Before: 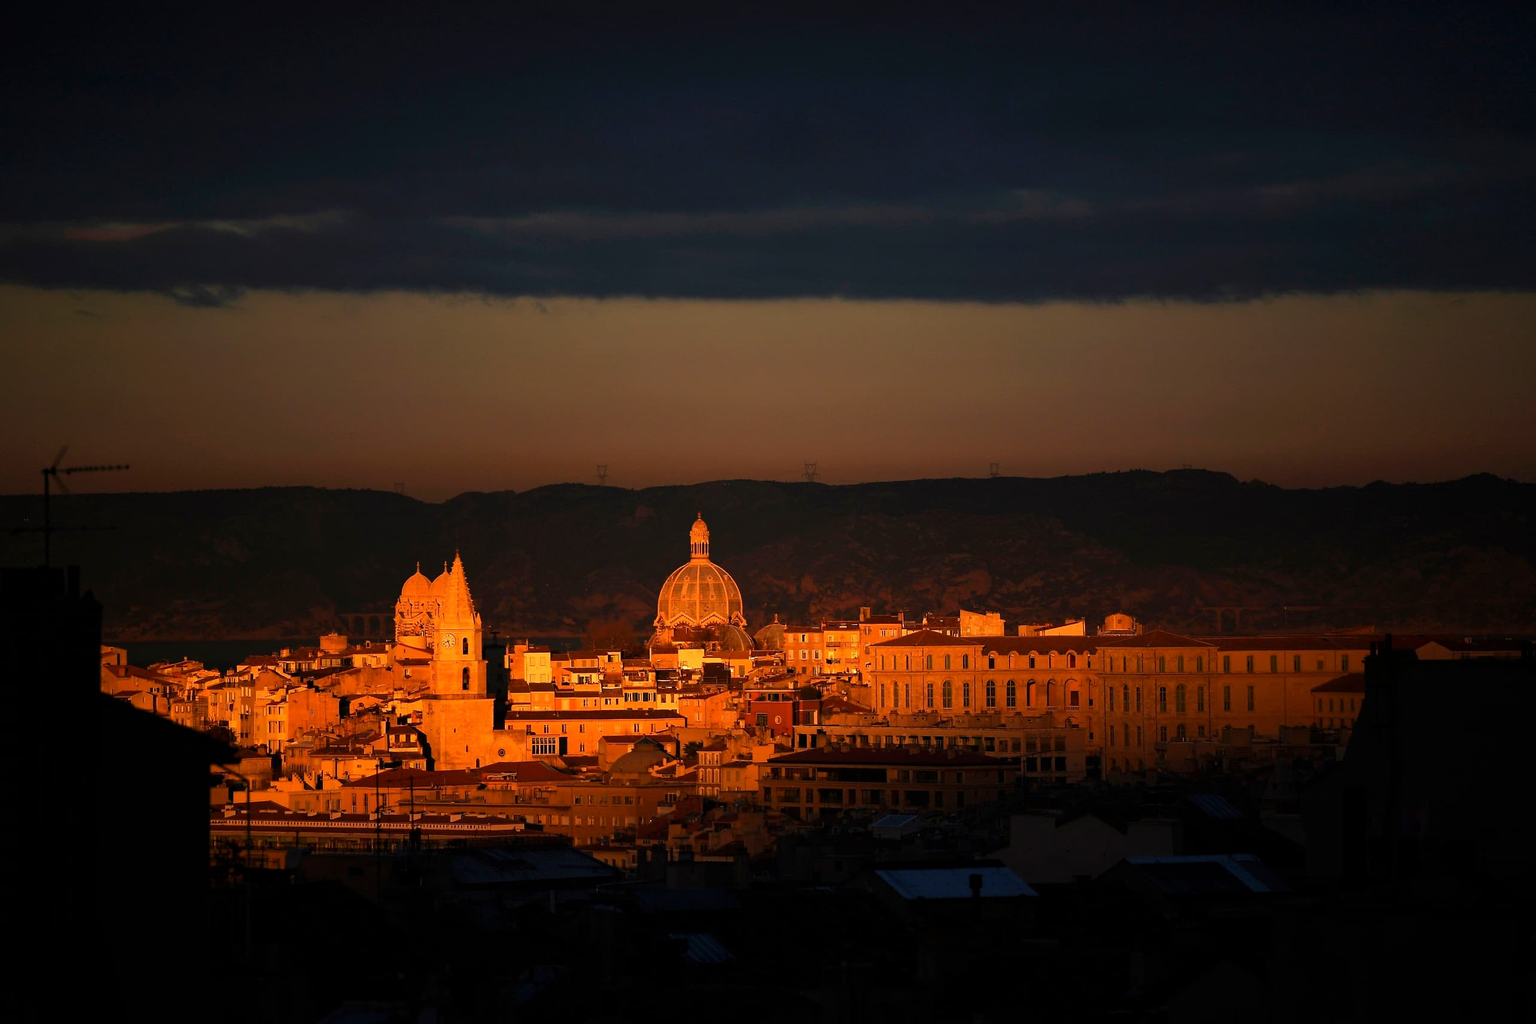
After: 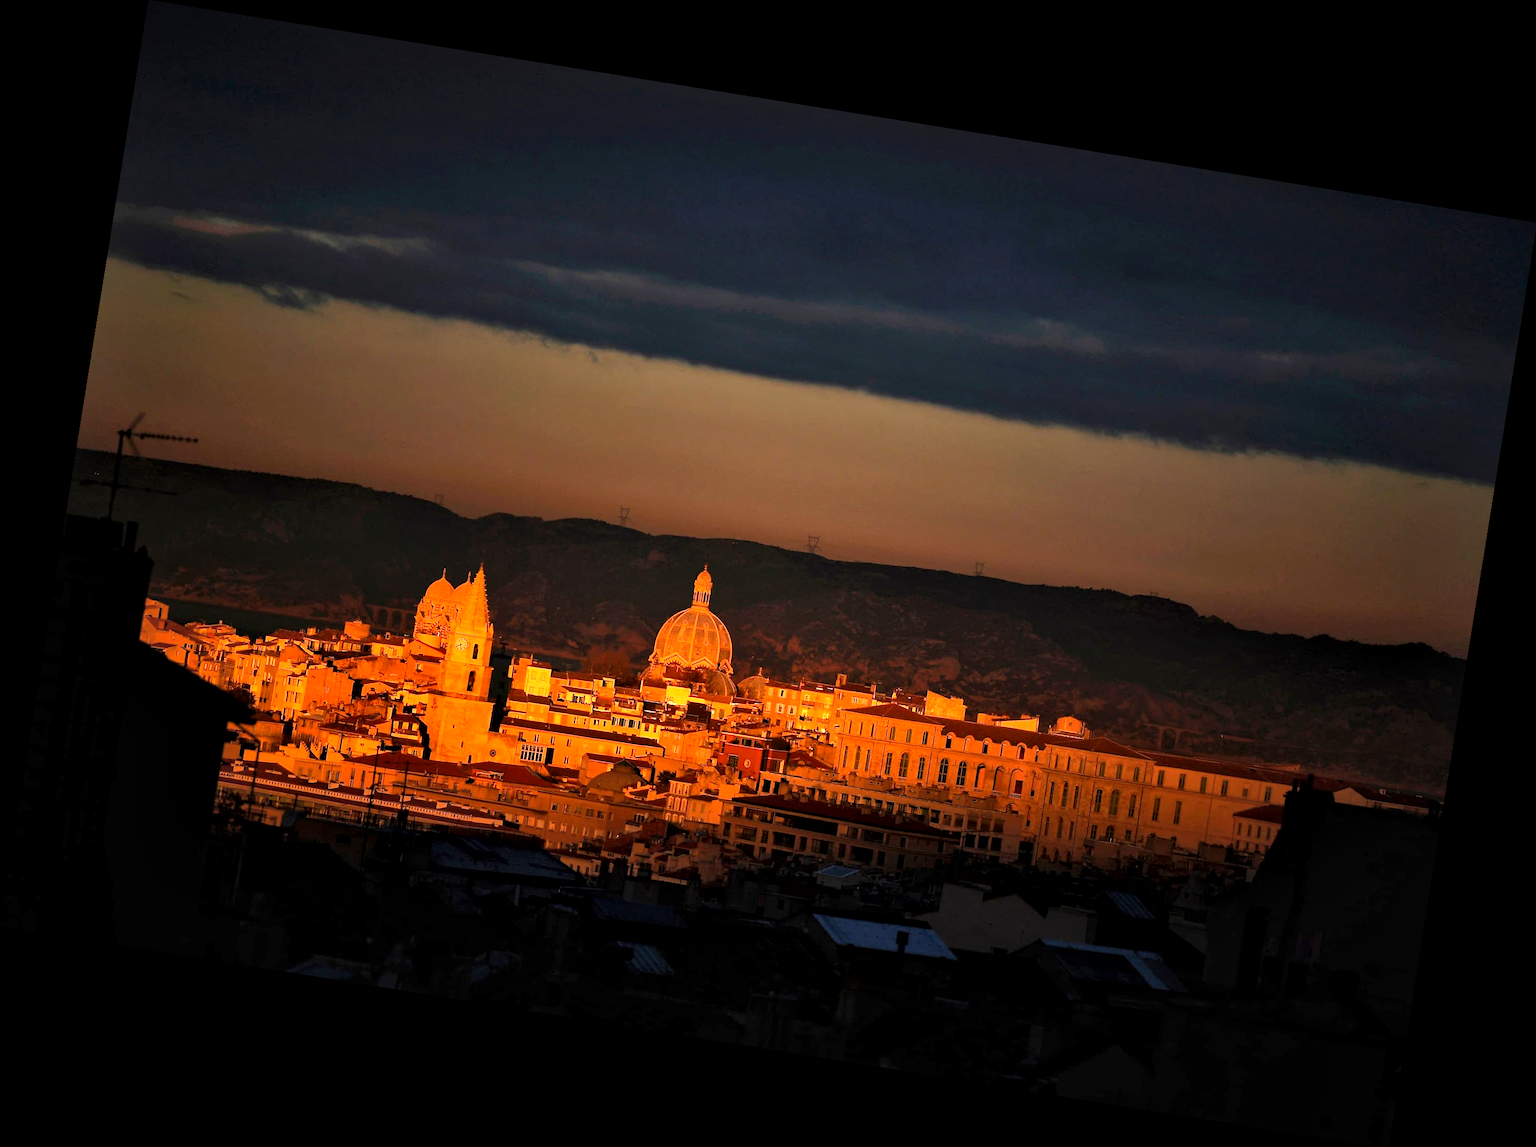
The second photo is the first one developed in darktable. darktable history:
contrast brightness saturation: contrast 0.03, brightness 0.06, saturation 0.13
rotate and perspective: rotation 9.12°, automatic cropping off
exposure: exposure 0.375 EV, compensate highlight preservation false
local contrast: mode bilateral grid, contrast 25, coarseness 60, detail 151%, midtone range 0.2
